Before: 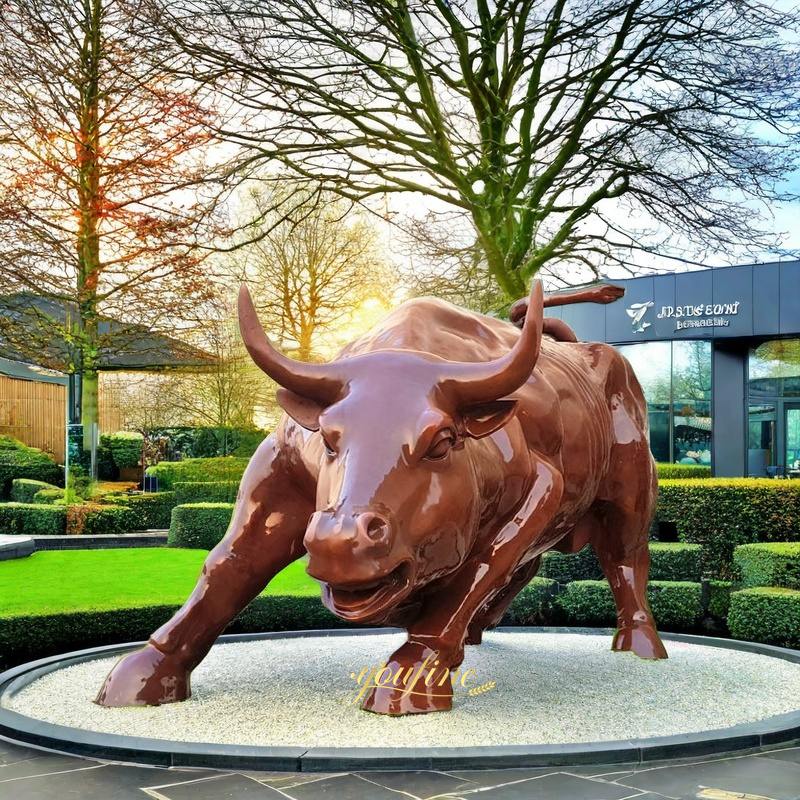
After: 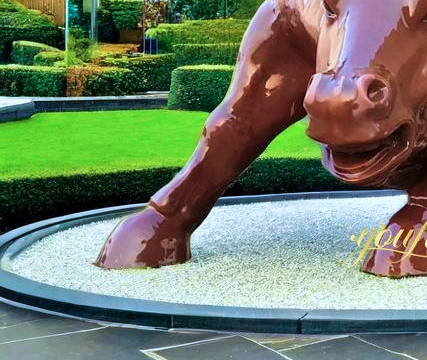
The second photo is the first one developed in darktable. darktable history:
color calibration: illuminant custom, x 0.368, y 0.373, temperature 4330.32 K
velvia: strength 45%
crop and rotate: top 54.778%, right 46.61%, bottom 0.159%
